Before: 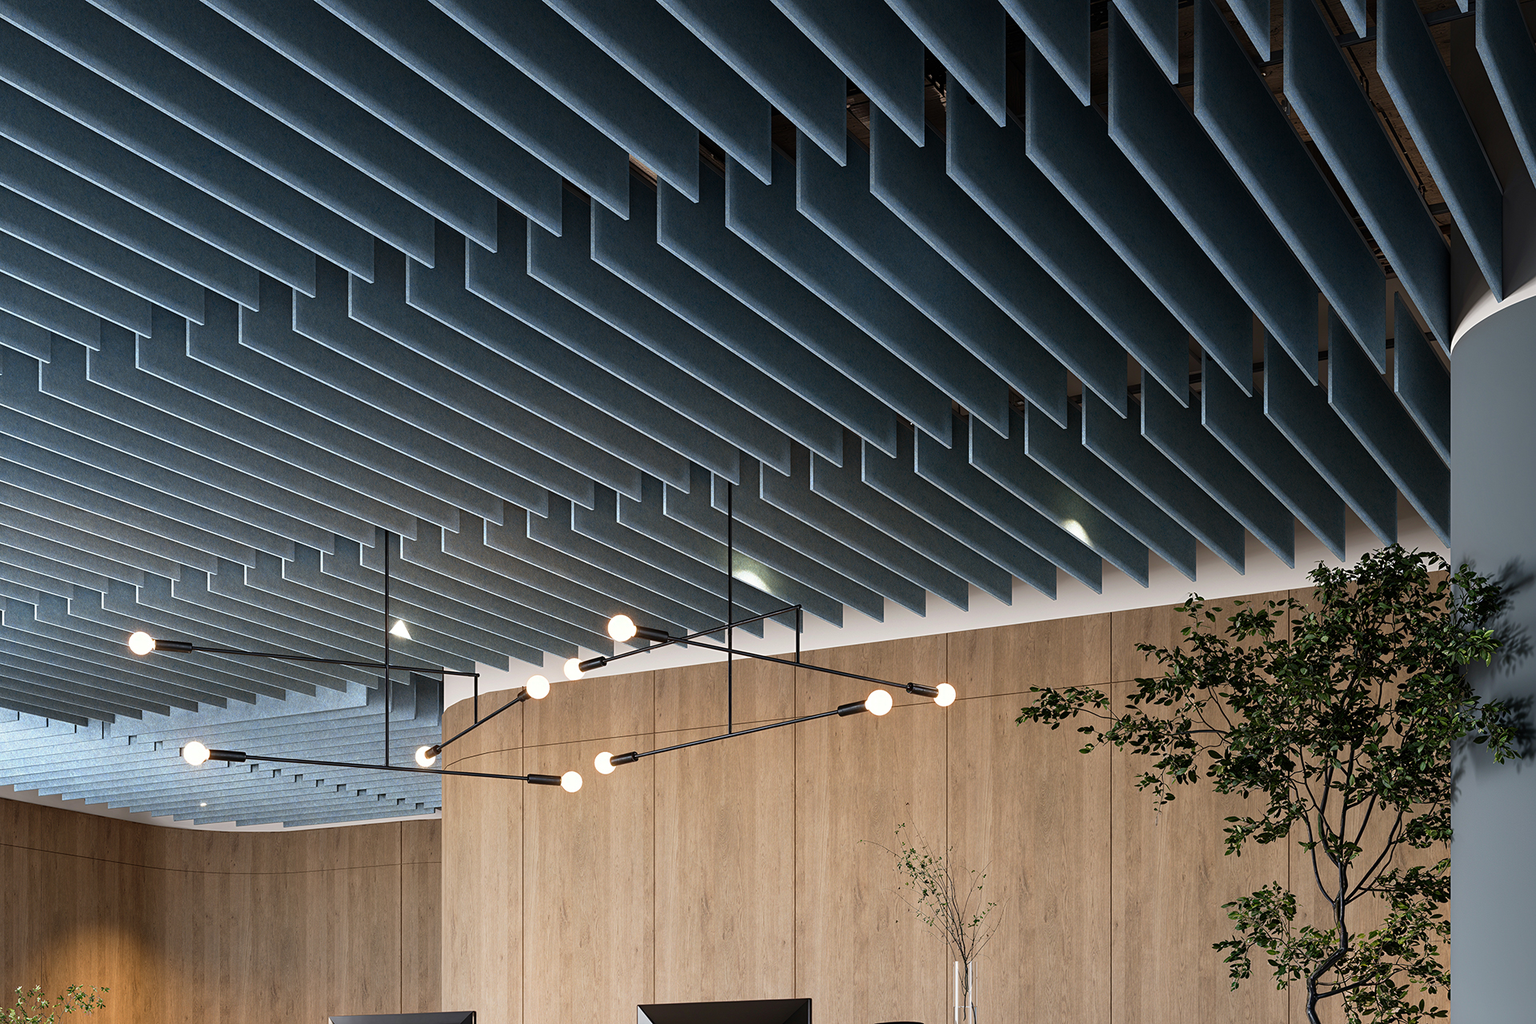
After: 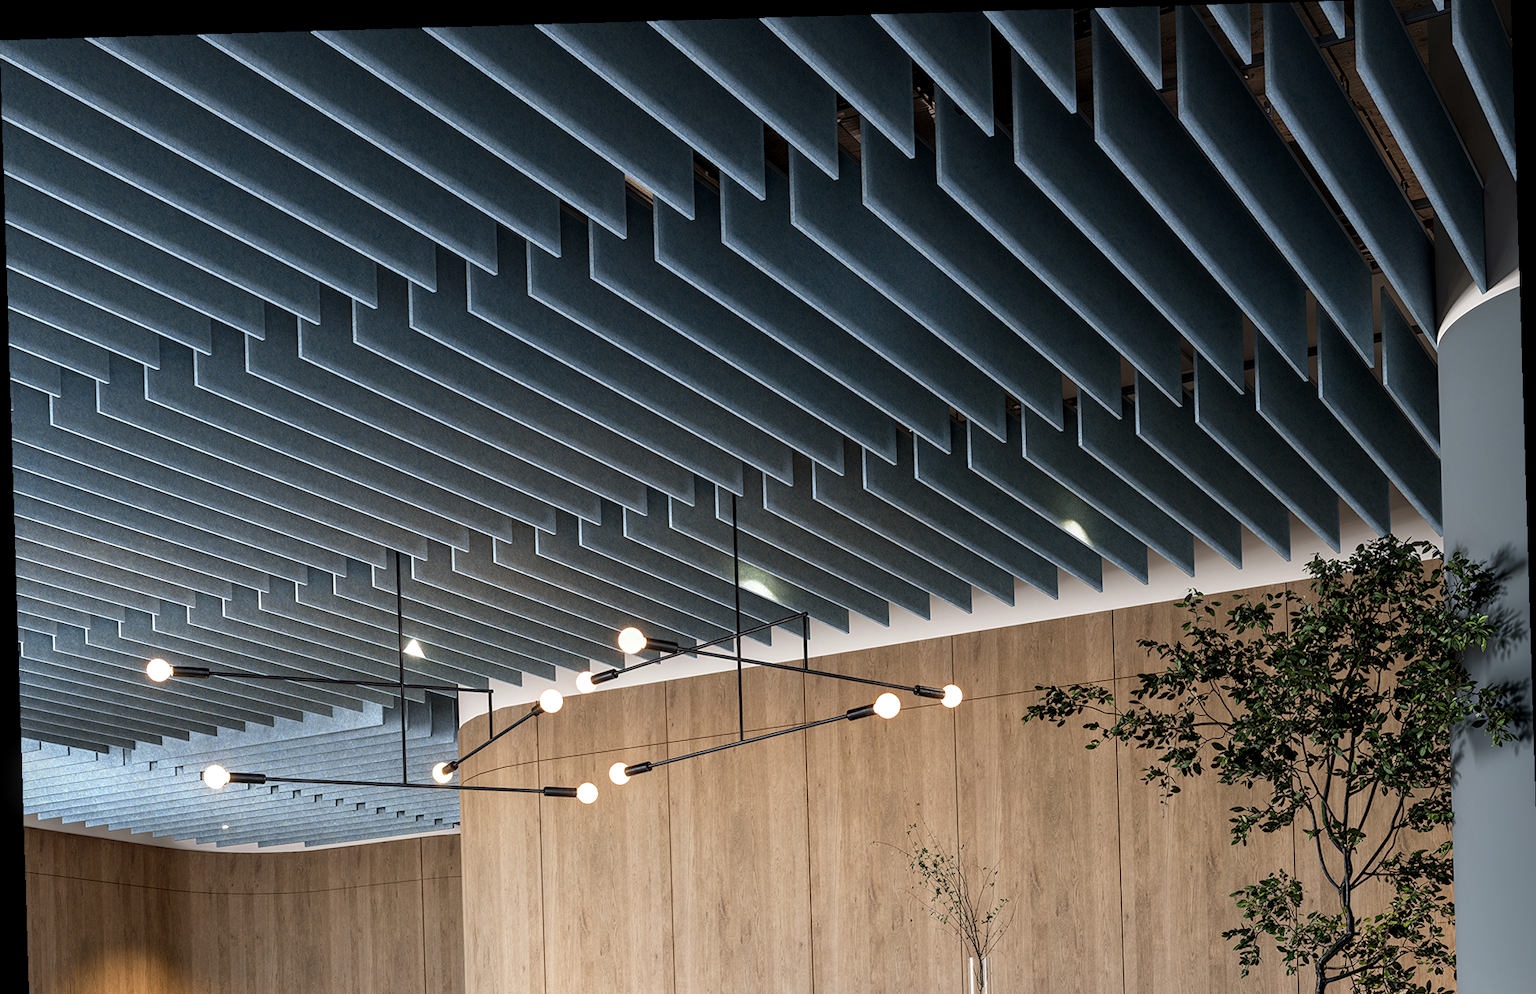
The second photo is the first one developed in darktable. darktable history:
local contrast: detail 130%
crop: top 0.448%, right 0.264%, bottom 5.045%
rotate and perspective: rotation -1.77°, lens shift (horizontal) 0.004, automatic cropping off
